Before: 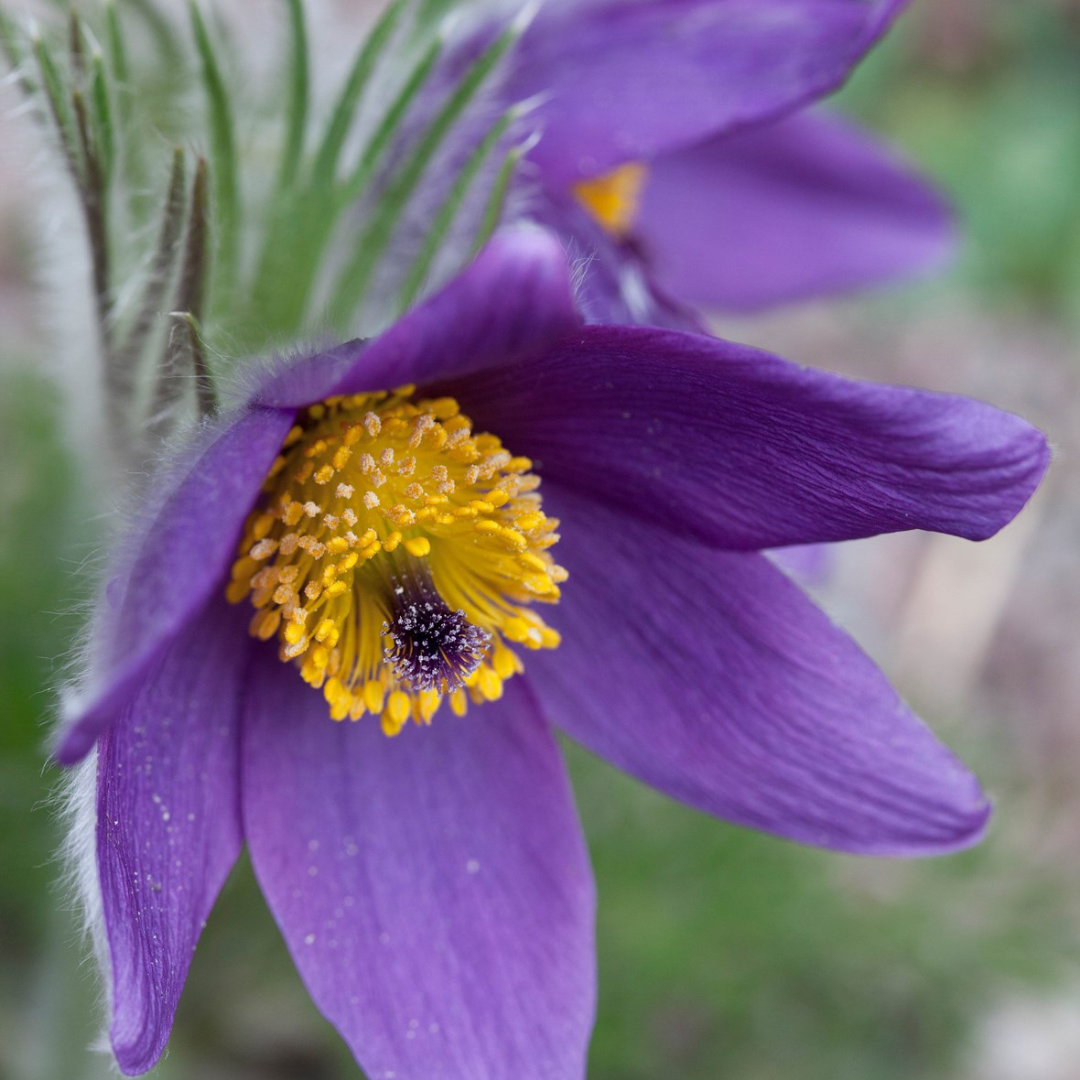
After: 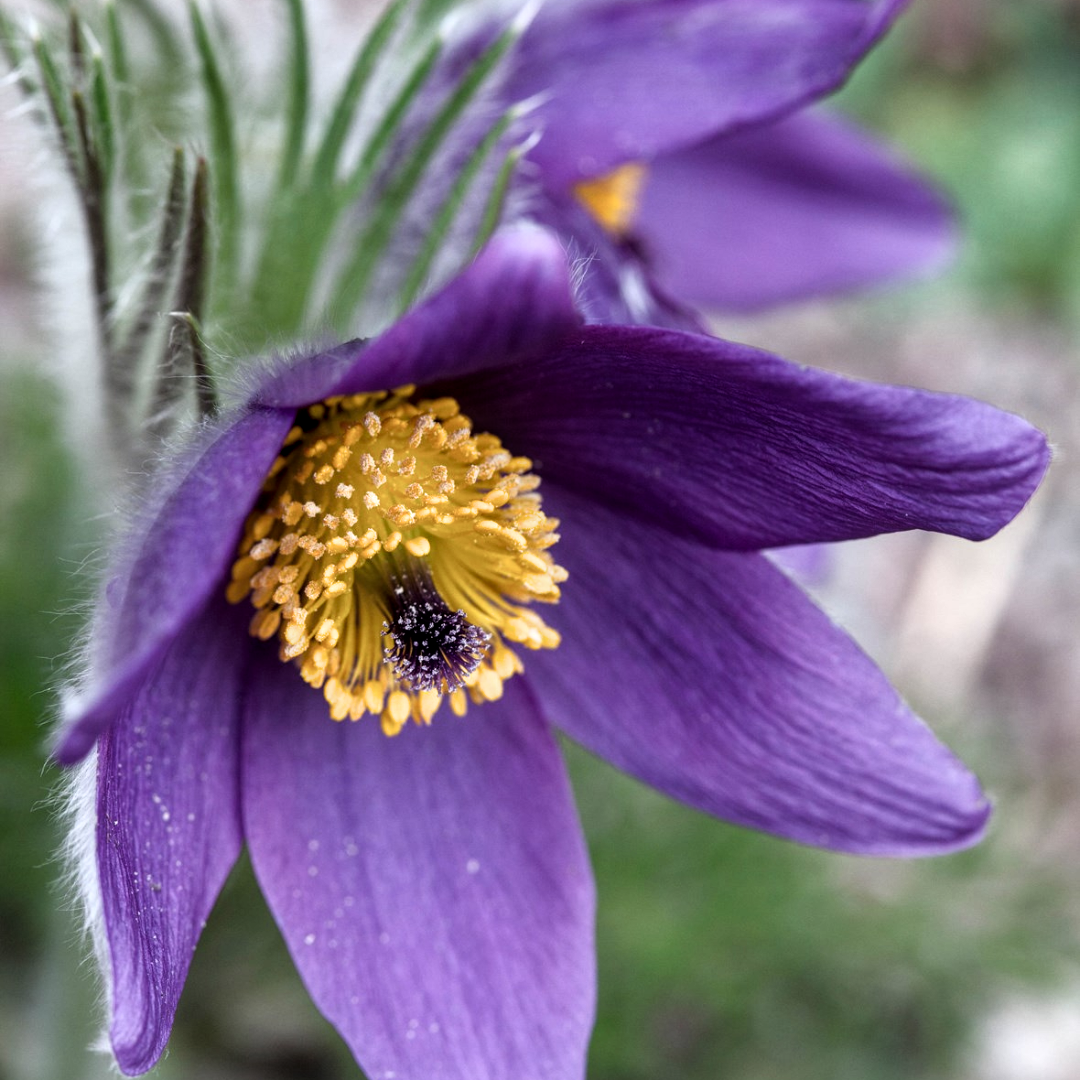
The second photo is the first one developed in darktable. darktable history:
local contrast: on, module defaults
filmic rgb: white relative exposure 2.2 EV, hardness 6.97
